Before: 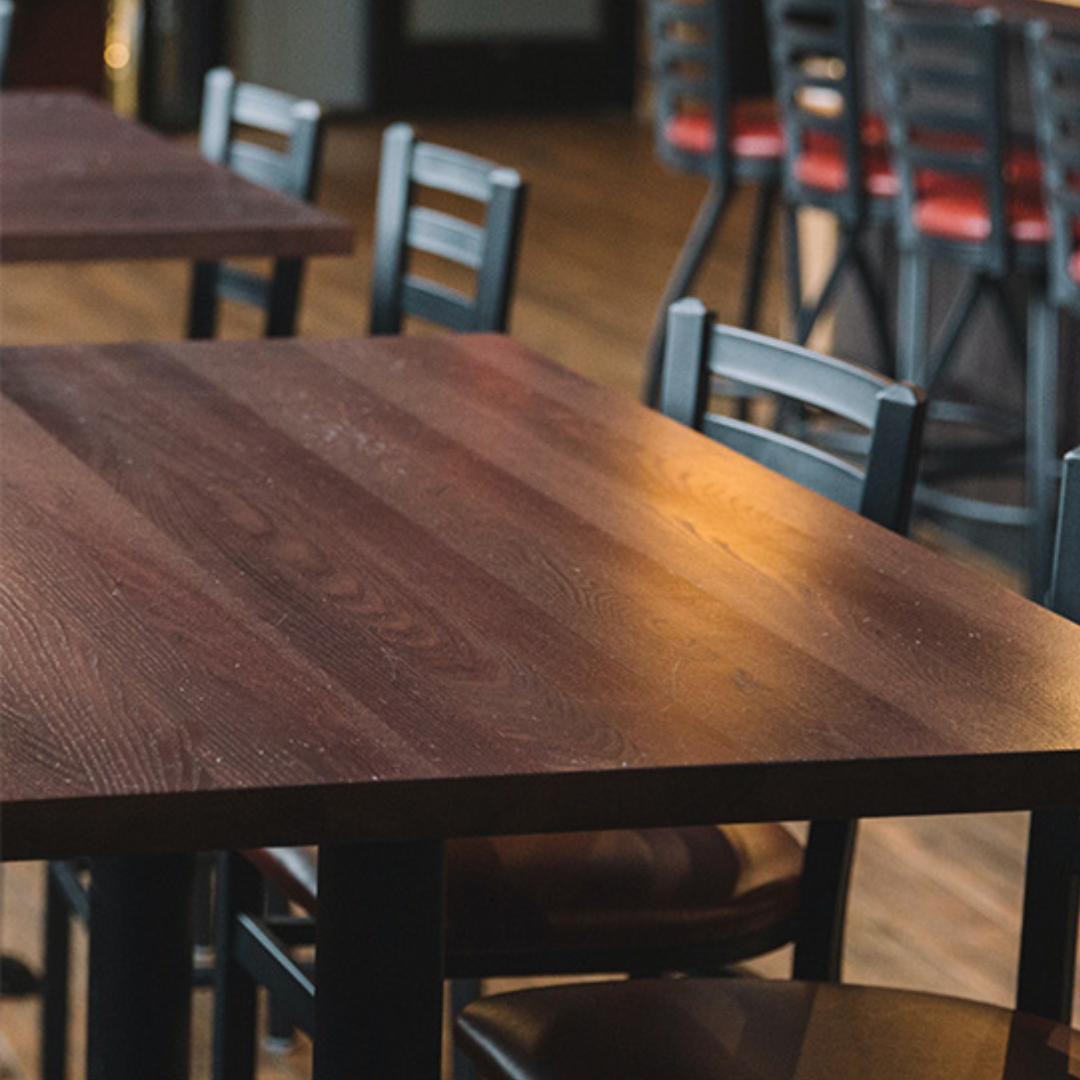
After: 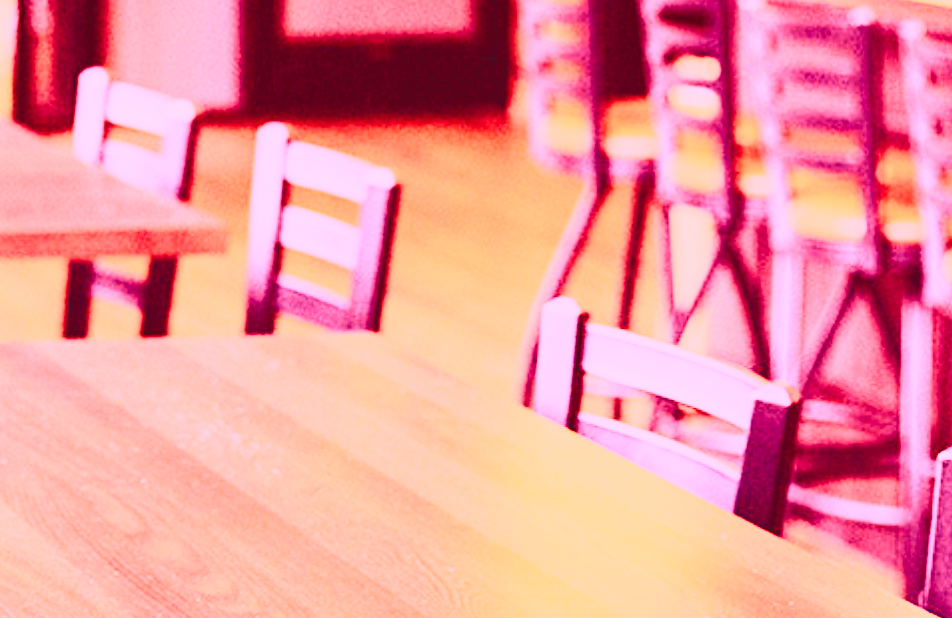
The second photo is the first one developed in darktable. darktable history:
contrast brightness saturation: contrast 0.62, brightness 0.34, saturation 0.14
base curve: curves: ch0 [(0, 0) (0.032, 0.025) (0.121, 0.166) (0.206, 0.329) (0.605, 0.79) (1, 1)], preserve colors none
color balance rgb: contrast -10%
white balance: red 4.26, blue 1.802
crop and rotate: left 11.812%, bottom 42.776%
exposure: black level correction -0.016, exposure -1.018 EV, compensate highlight preservation false
tone curve: curves: ch0 [(0, 0) (0.003, 0.004) (0.011, 0.015) (0.025, 0.033) (0.044, 0.059) (0.069, 0.093) (0.1, 0.133) (0.136, 0.182) (0.177, 0.237) (0.224, 0.3) (0.277, 0.369) (0.335, 0.437) (0.399, 0.511) (0.468, 0.584) (0.543, 0.656) (0.623, 0.729) (0.709, 0.8) (0.801, 0.872) (0.898, 0.935) (1, 1)], preserve colors none
